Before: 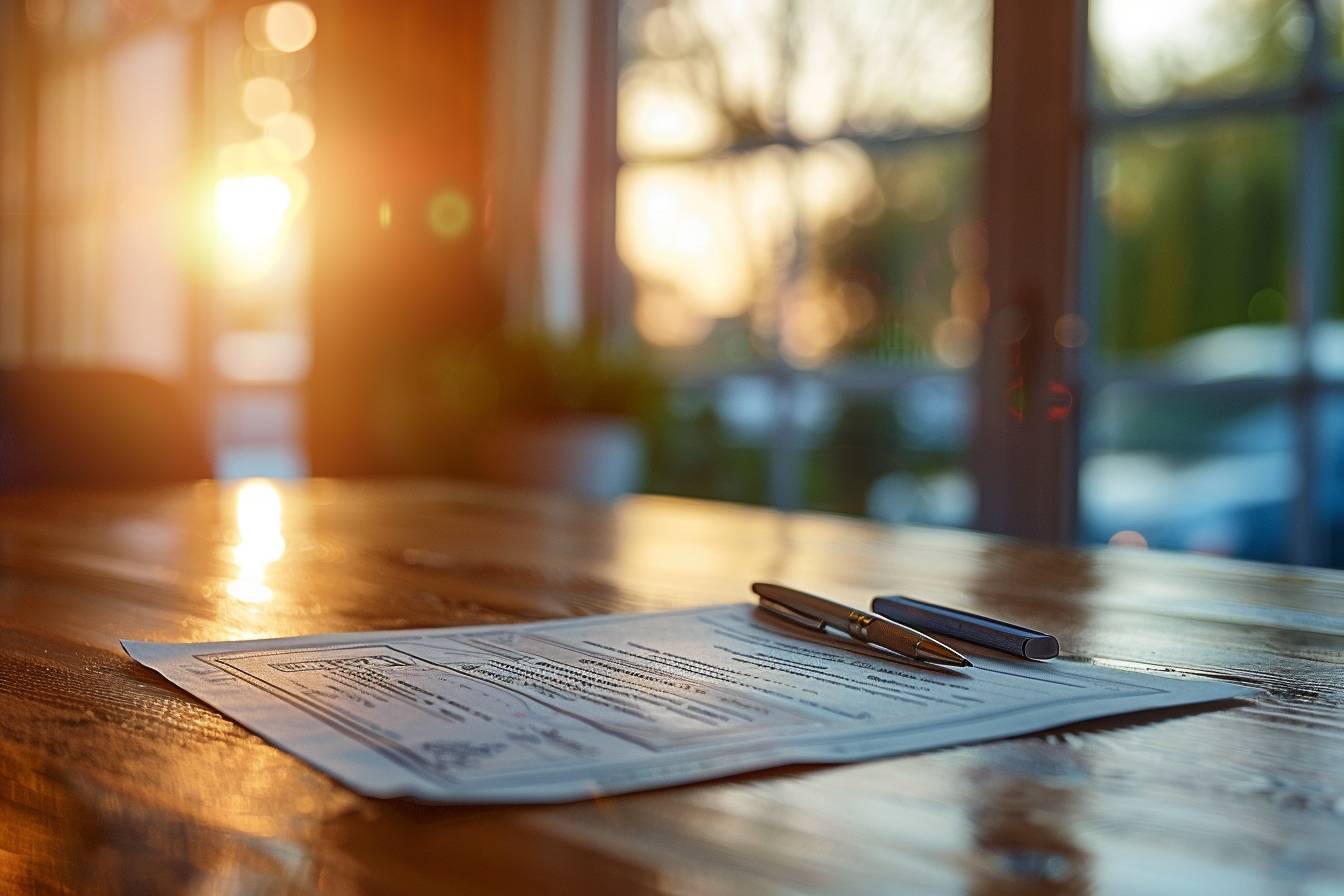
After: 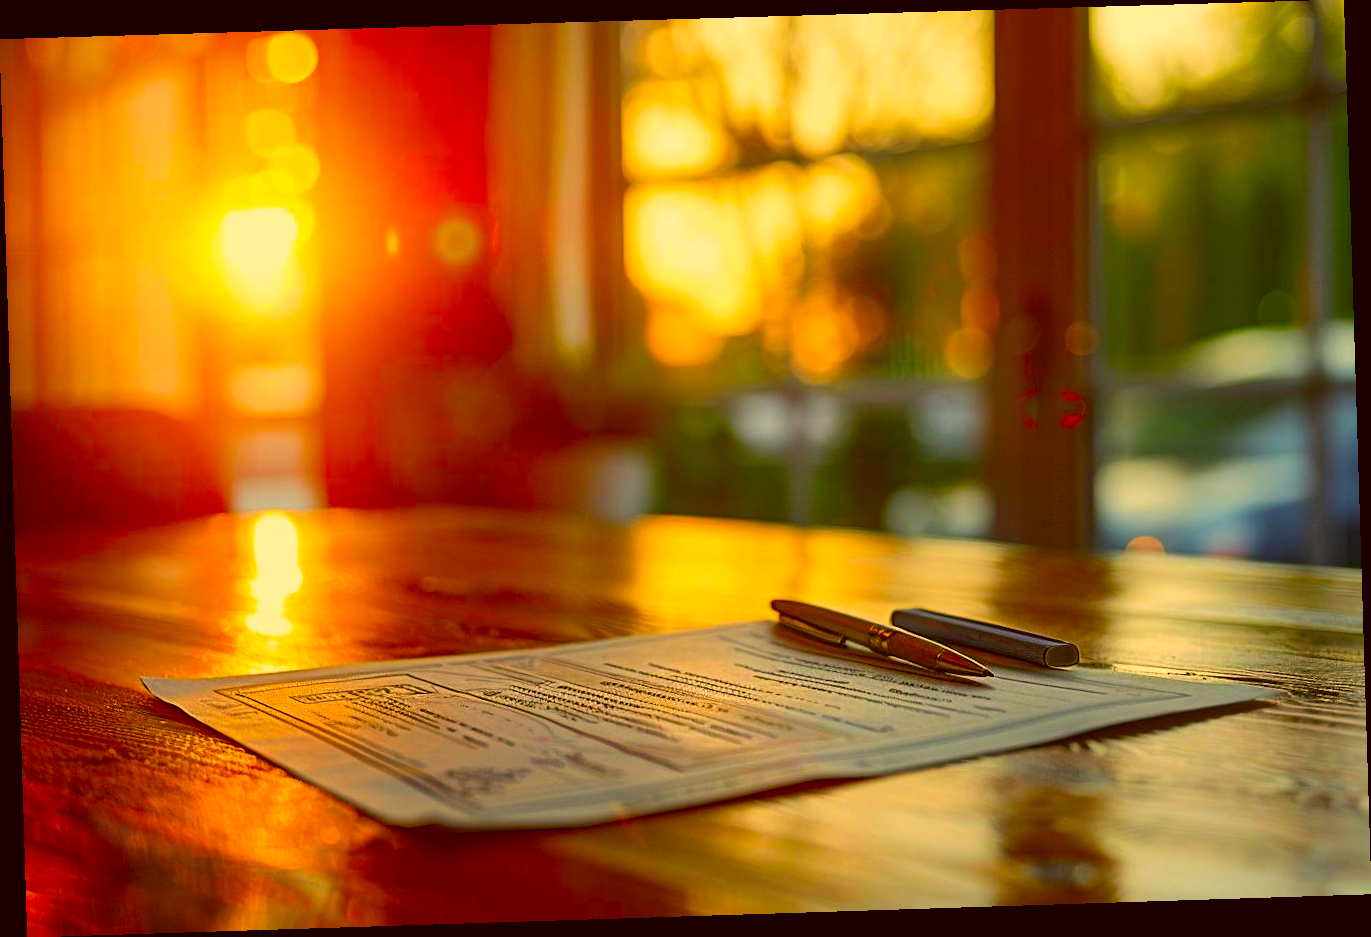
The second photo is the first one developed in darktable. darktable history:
color correction: highlights a* 10.44, highlights b* 30.04, shadows a* 2.73, shadows b* 17.51, saturation 1.72
rotate and perspective: rotation -1.77°, lens shift (horizontal) 0.004, automatic cropping off
exposure: compensate highlight preservation false
